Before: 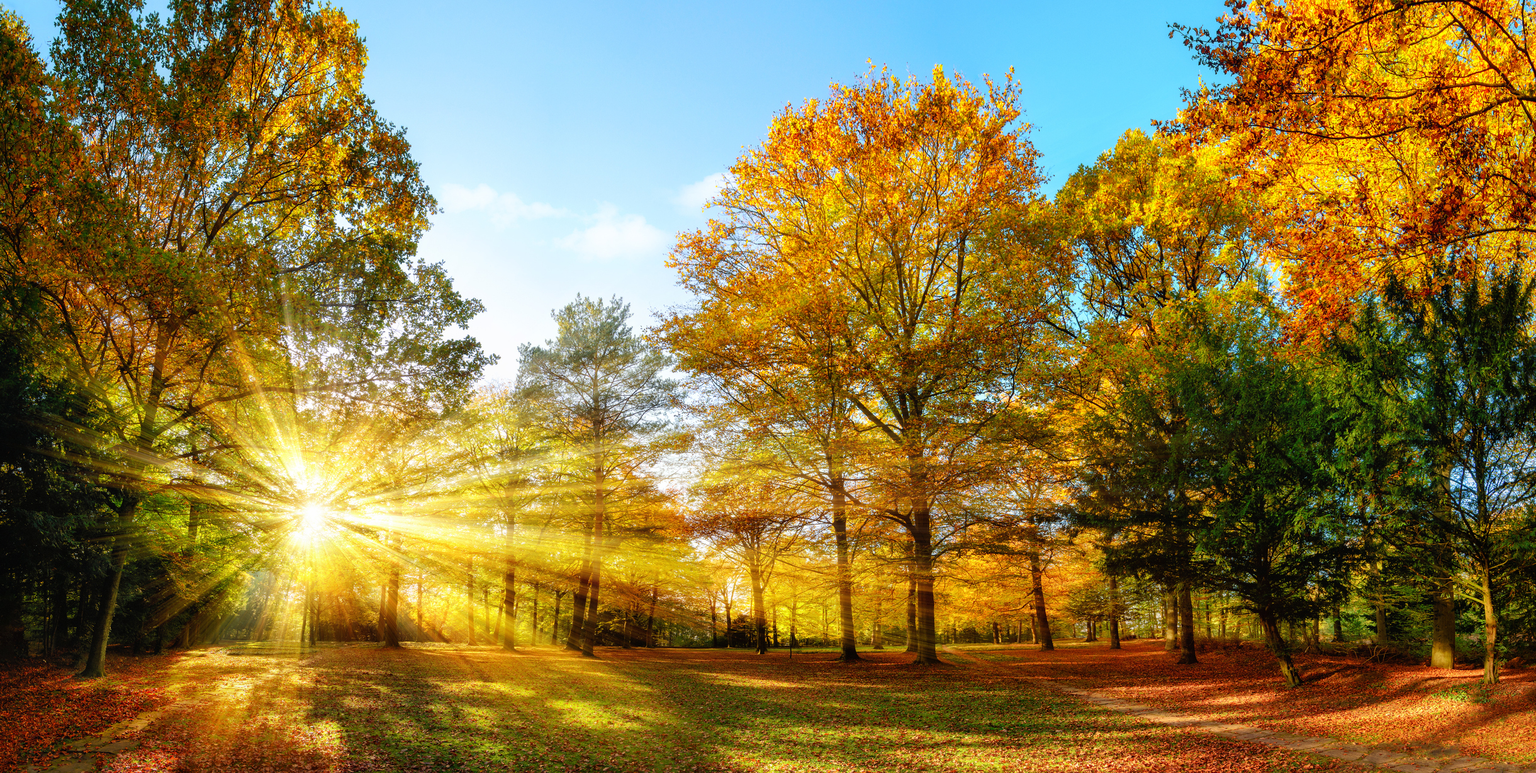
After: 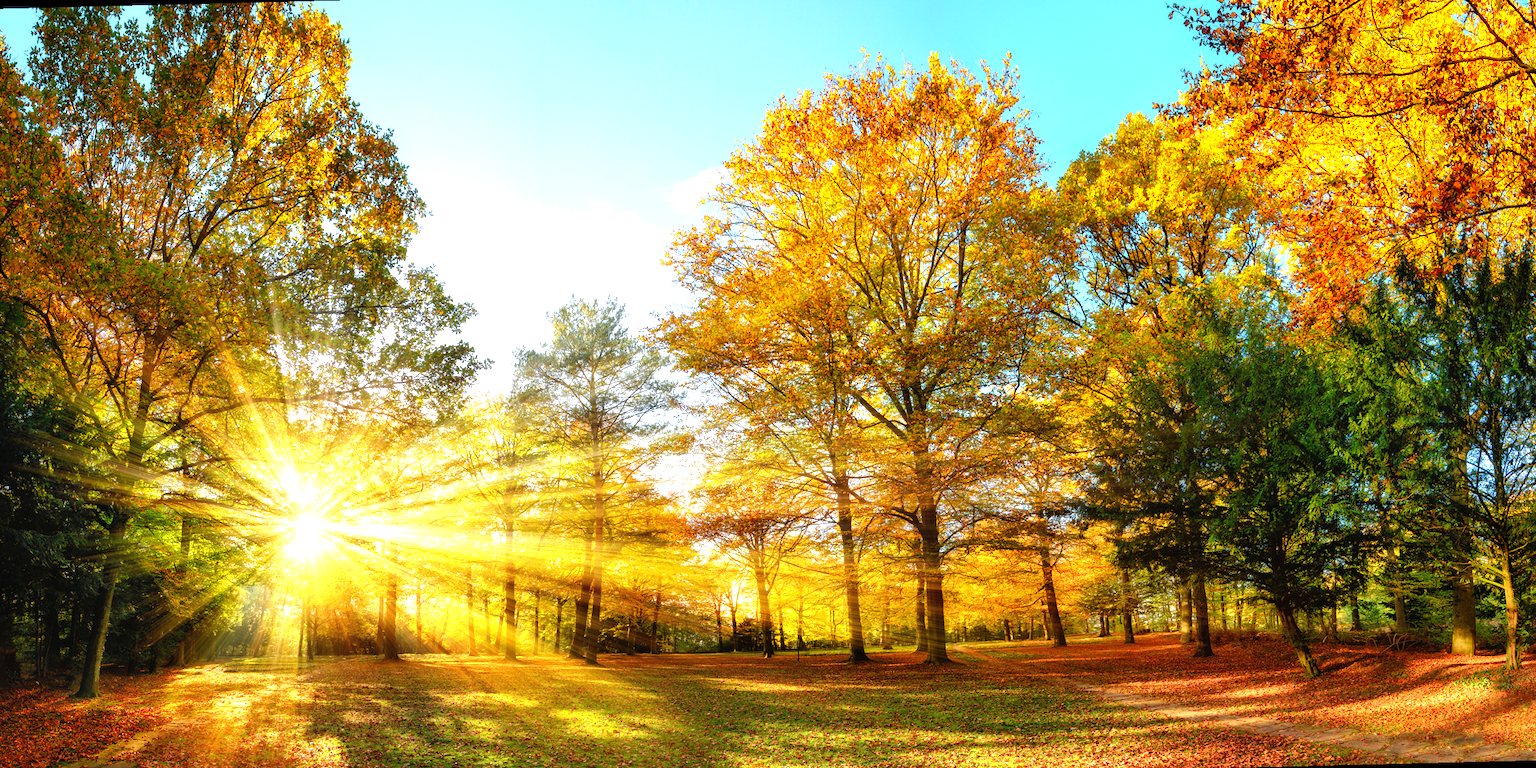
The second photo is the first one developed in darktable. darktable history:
exposure: exposure 0.636 EV, compensate highlight preservation false
rotate and perspective: rotation -1.42°, crop left 0.016, crop right 0.984, crop top 0.035, crop bottom 0.965
